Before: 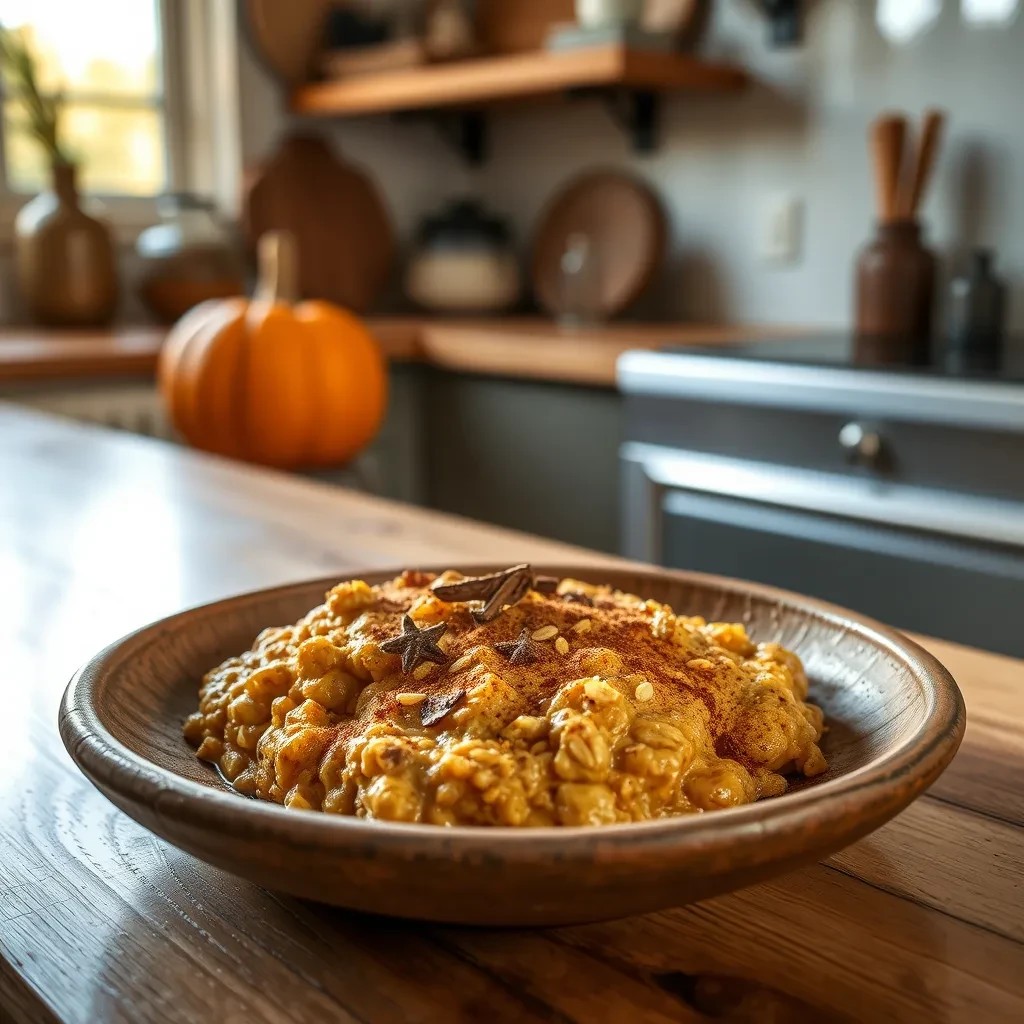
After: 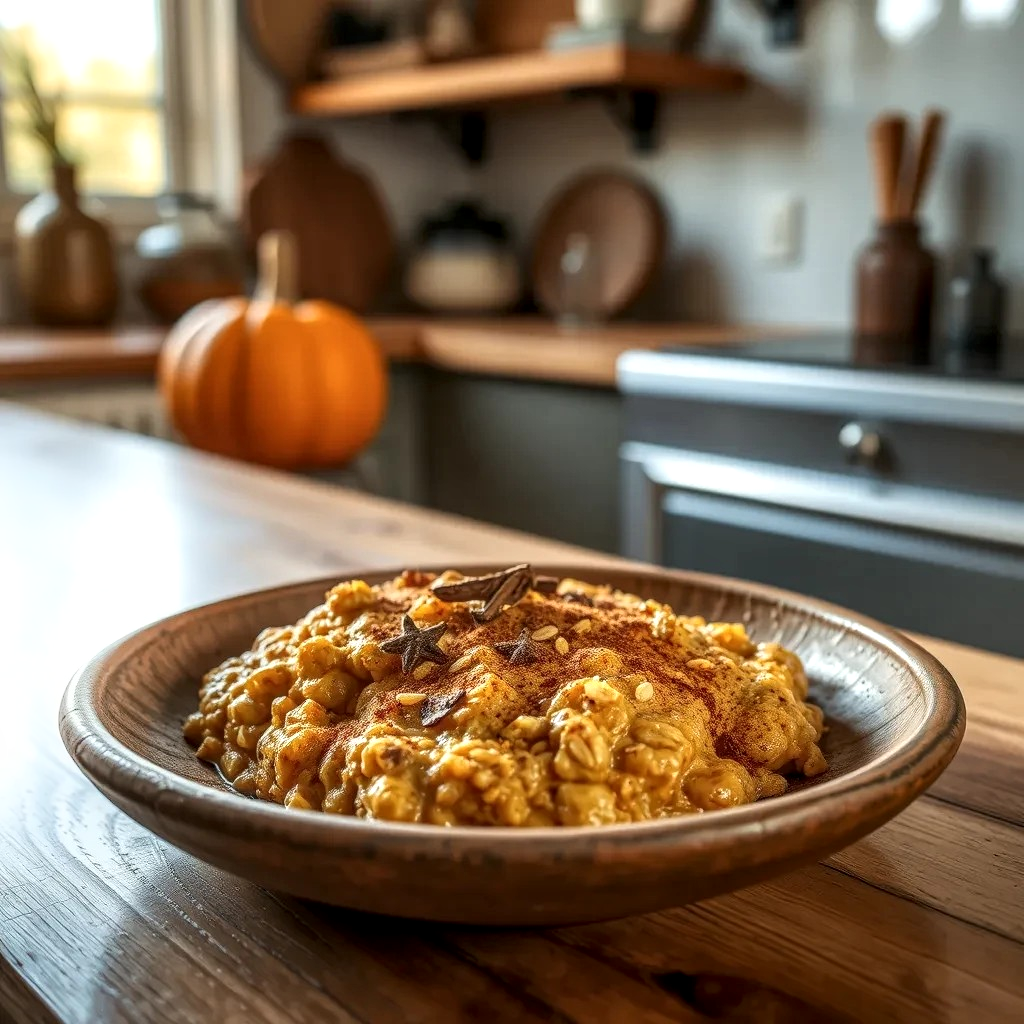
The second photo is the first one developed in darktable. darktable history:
local contrast: detail 130%
shadows and highlights: shadows -21.2, highlights 98.42, soften with gaussian
